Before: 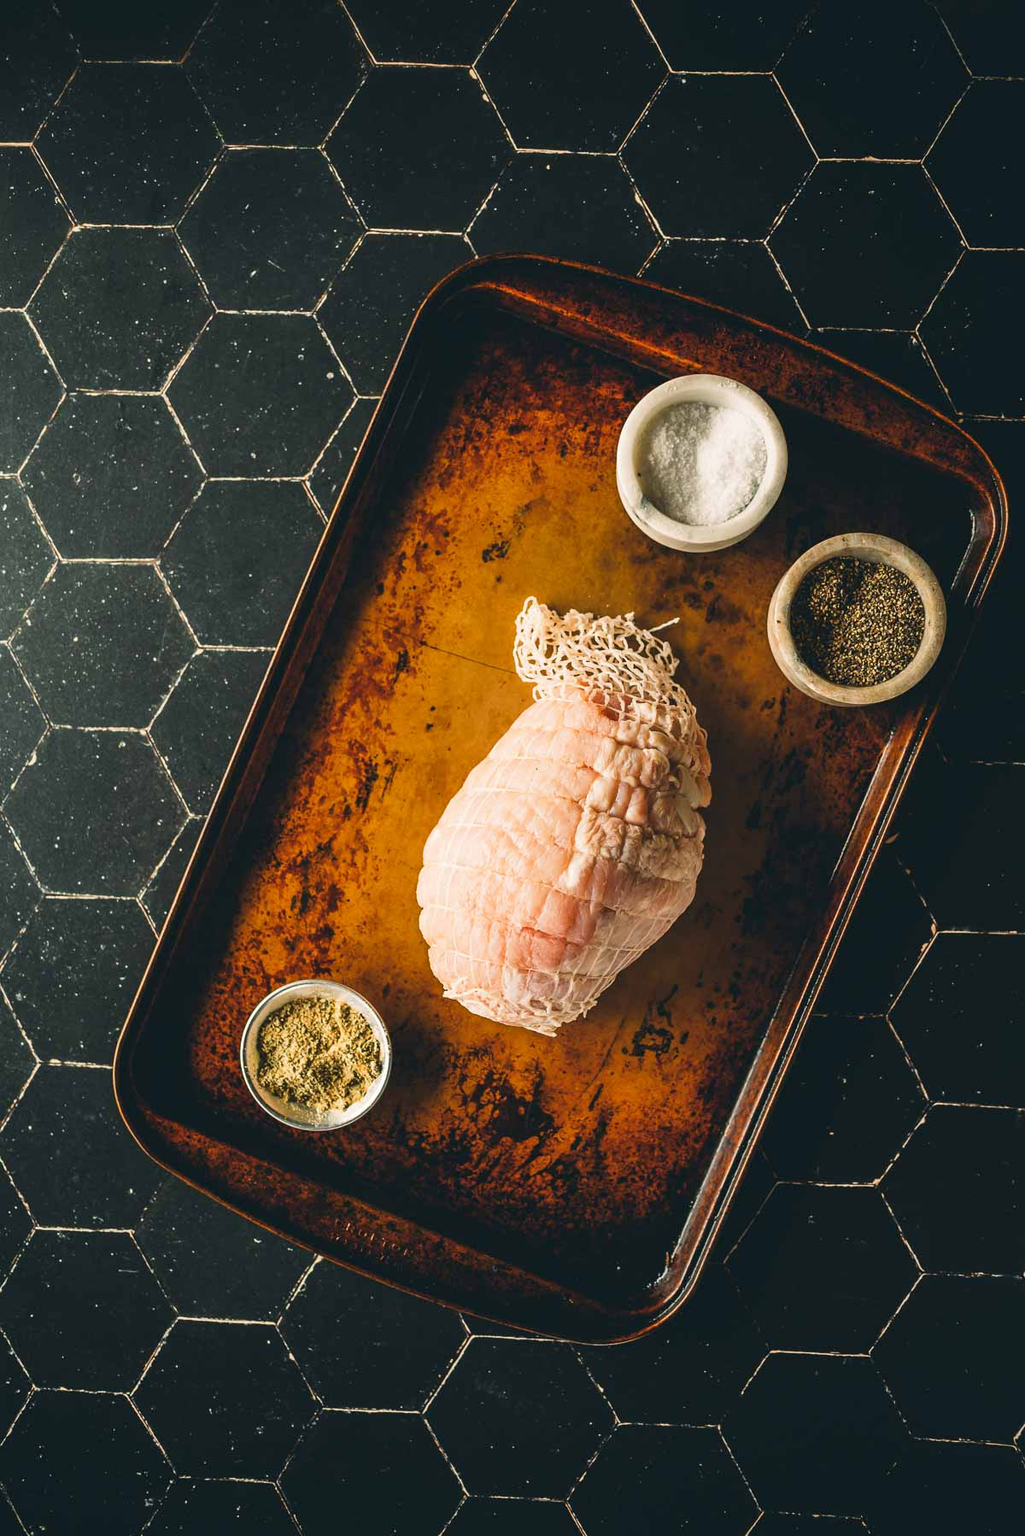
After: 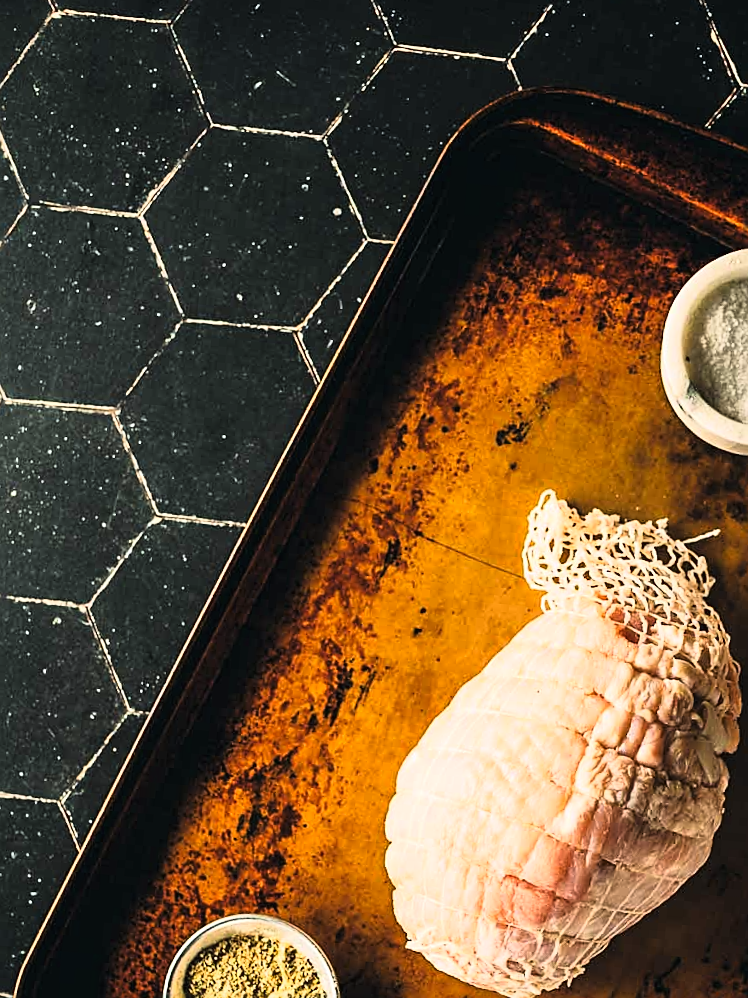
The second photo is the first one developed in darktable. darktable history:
sharpen: on, module defaults
tone curve: curves: ch0 [(0.016, 0.011) (0.084, 0.026) (0.469, 0.508) (0.721, 0.862) (1, 1)], color space Lab, linked channels, preserve colors none
crop and rotate: angle -4.99°, left 2.122%, top 6.945%, right 27.566%, bottom 30.519%
